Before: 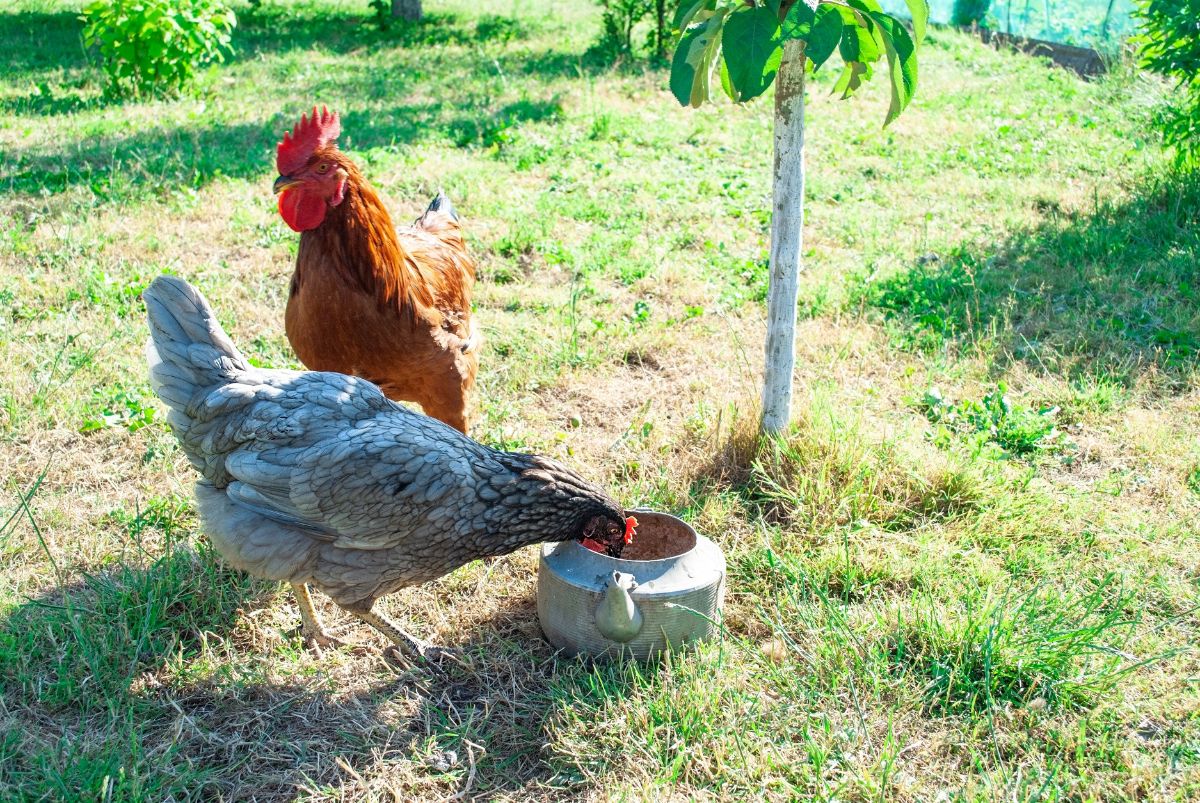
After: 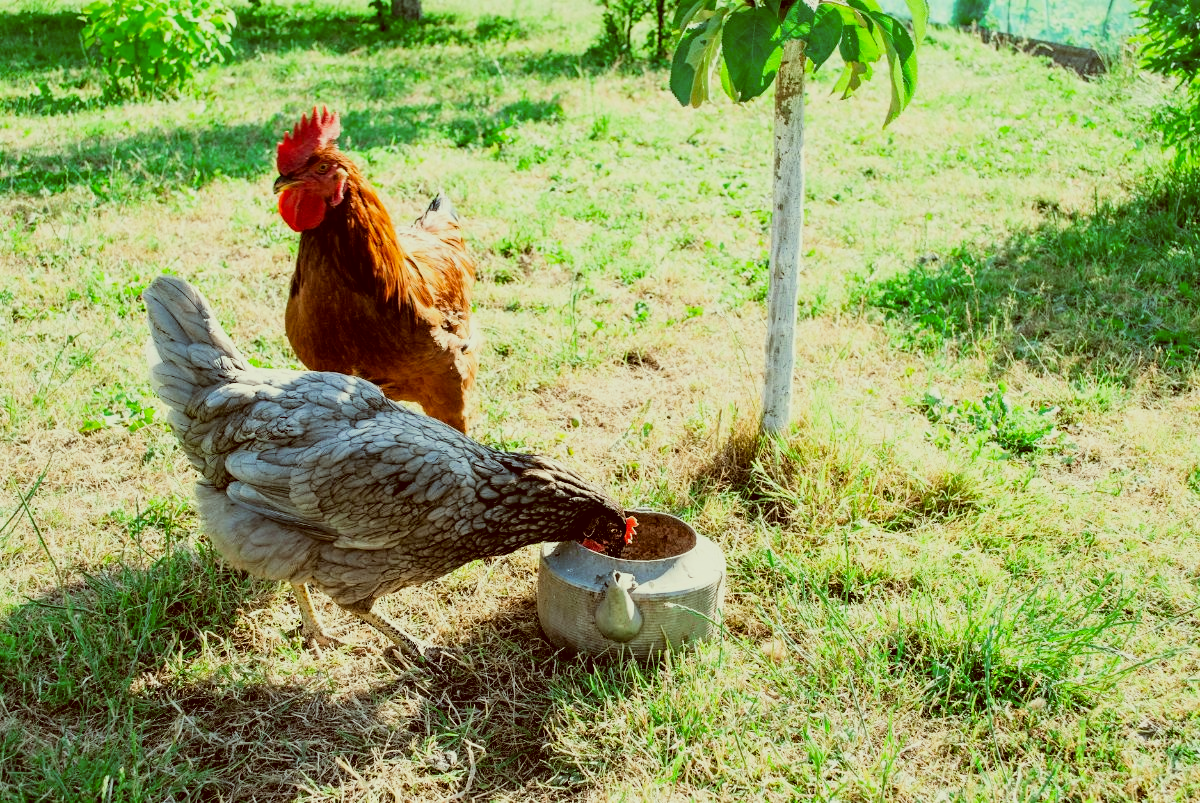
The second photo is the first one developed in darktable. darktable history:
filmic rgb: black relative exposure -5 EV, hardness 2.88, contrast 1.3, highlights saturation mix -30%
color correction: highlights a* -5.94, highlights b* 9.48, shadows a* 10.12, shadows b* 23.94
